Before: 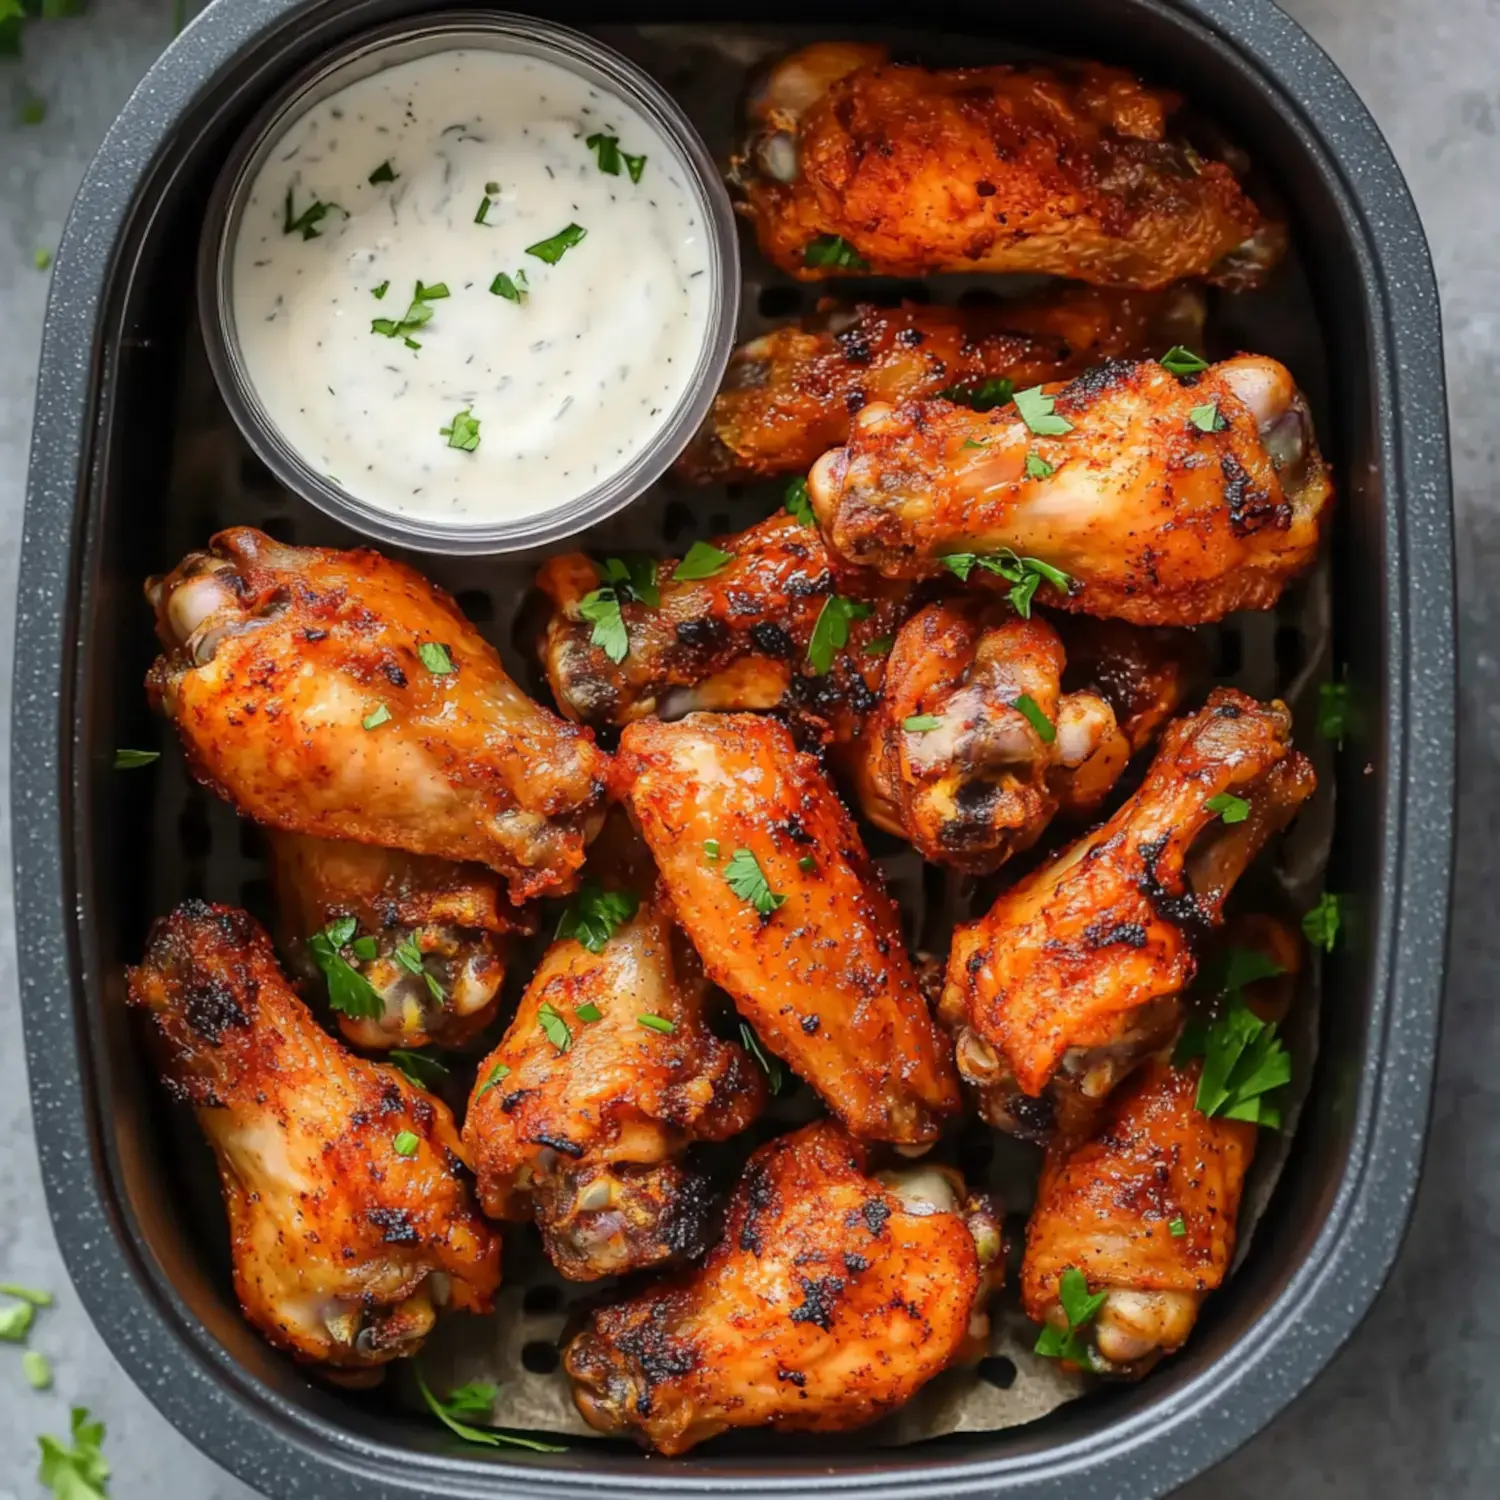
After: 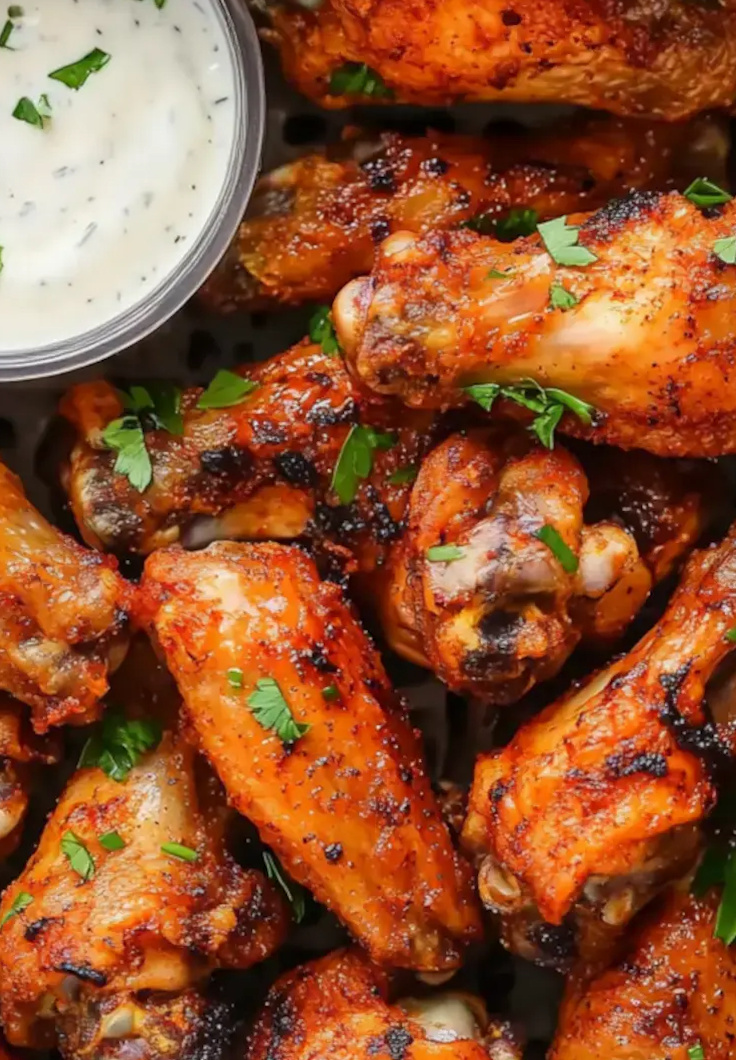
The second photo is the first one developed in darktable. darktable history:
tone equalizer: -7 EV 0.18 EV, -6 EV 0.12 EV, -5 EV 0.08 EV, -4 EV 0.04 EV, -2 EV -0.02 EV, -1 EV -0.04 EV, +0 EV -0.06 EV, luminance estimator HSV value / RGB max
rotate and perspective: rotation 0.174°, lens shift (vertical) 0.013, lens shift (horizontal) 0.019, shear 0.001, automatic cropping original format, crop left 0.007, crop right 0.991, crop top 0.016, crop bottom 0.997
crop: left 32.075%, top 10.976%, right 18.355%, bottom 17.596%
